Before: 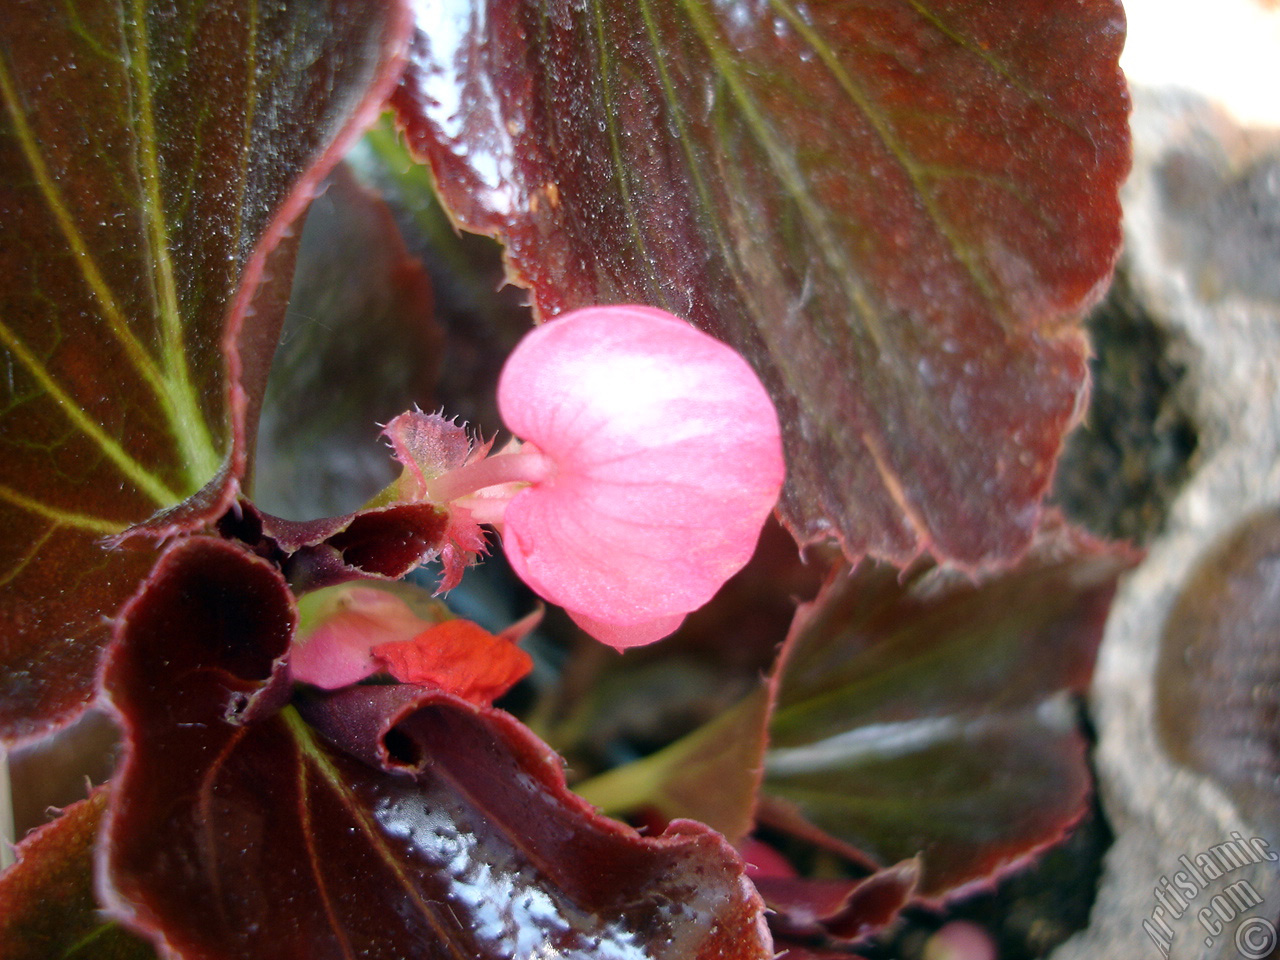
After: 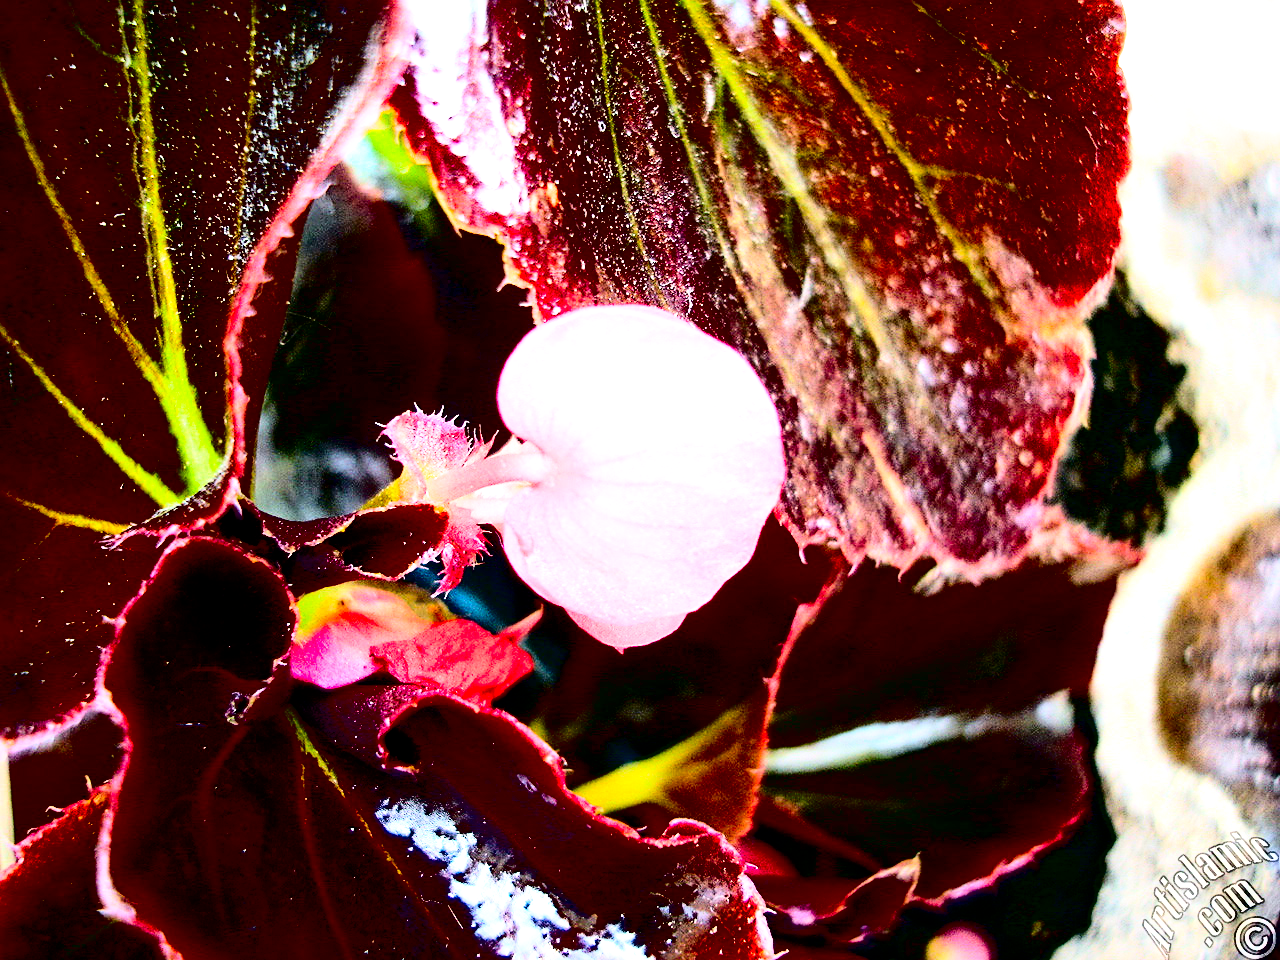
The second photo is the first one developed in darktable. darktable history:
contrast equalizer: y [[0.5, 0.5, 0.472, 0.5, 0.5, 0.5], [0.5 ×6], [0.5 ×6], [0 ×6], [0 ×6]]
local contrast: mode bilateral grid, contrast 25, coarseness 60, detail 151%, midtone range 0.2
filmic rgb: black relative exposure -5 EV, white relative exposure 3.2 EV, hardness 3.42, contrast 1.2, highlights saturation mix -30%
sharpen: on, module defaults
contrast brightness saturation: contrast 0.77, brightness -1, saturation 1
exposure: black level correction 0, exposure 1.3 EV, compensate exposure bias true, compensate highlight preservation false
